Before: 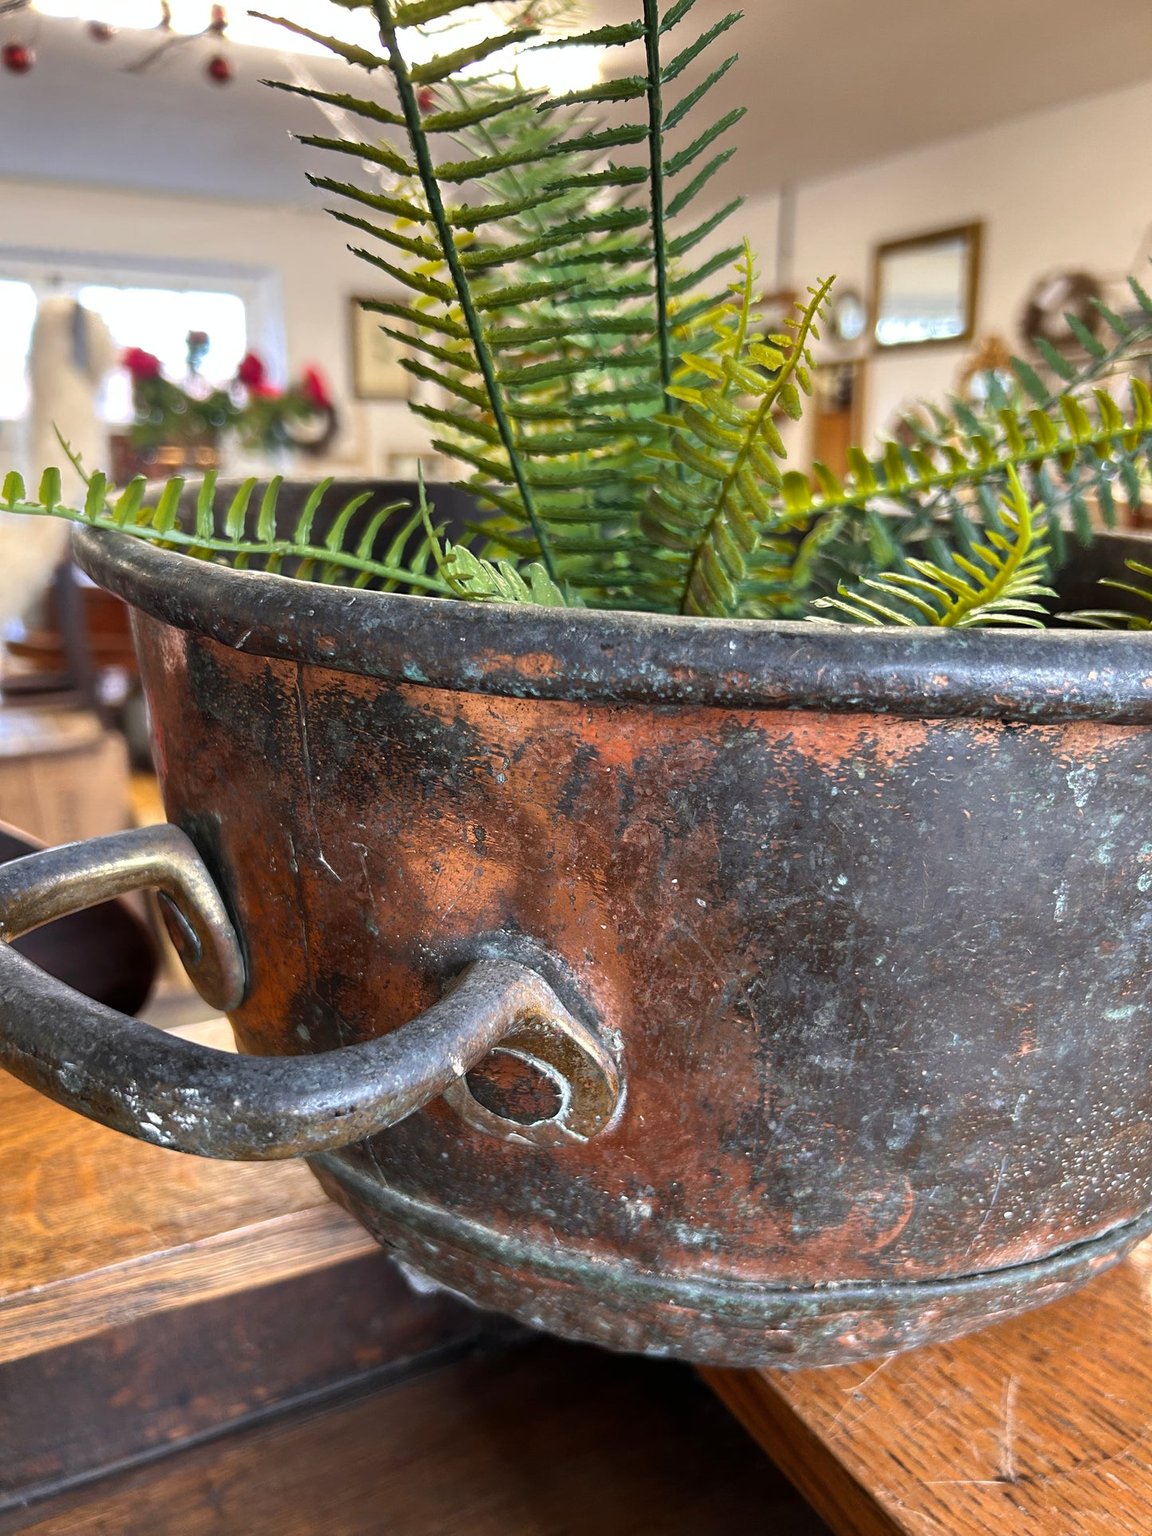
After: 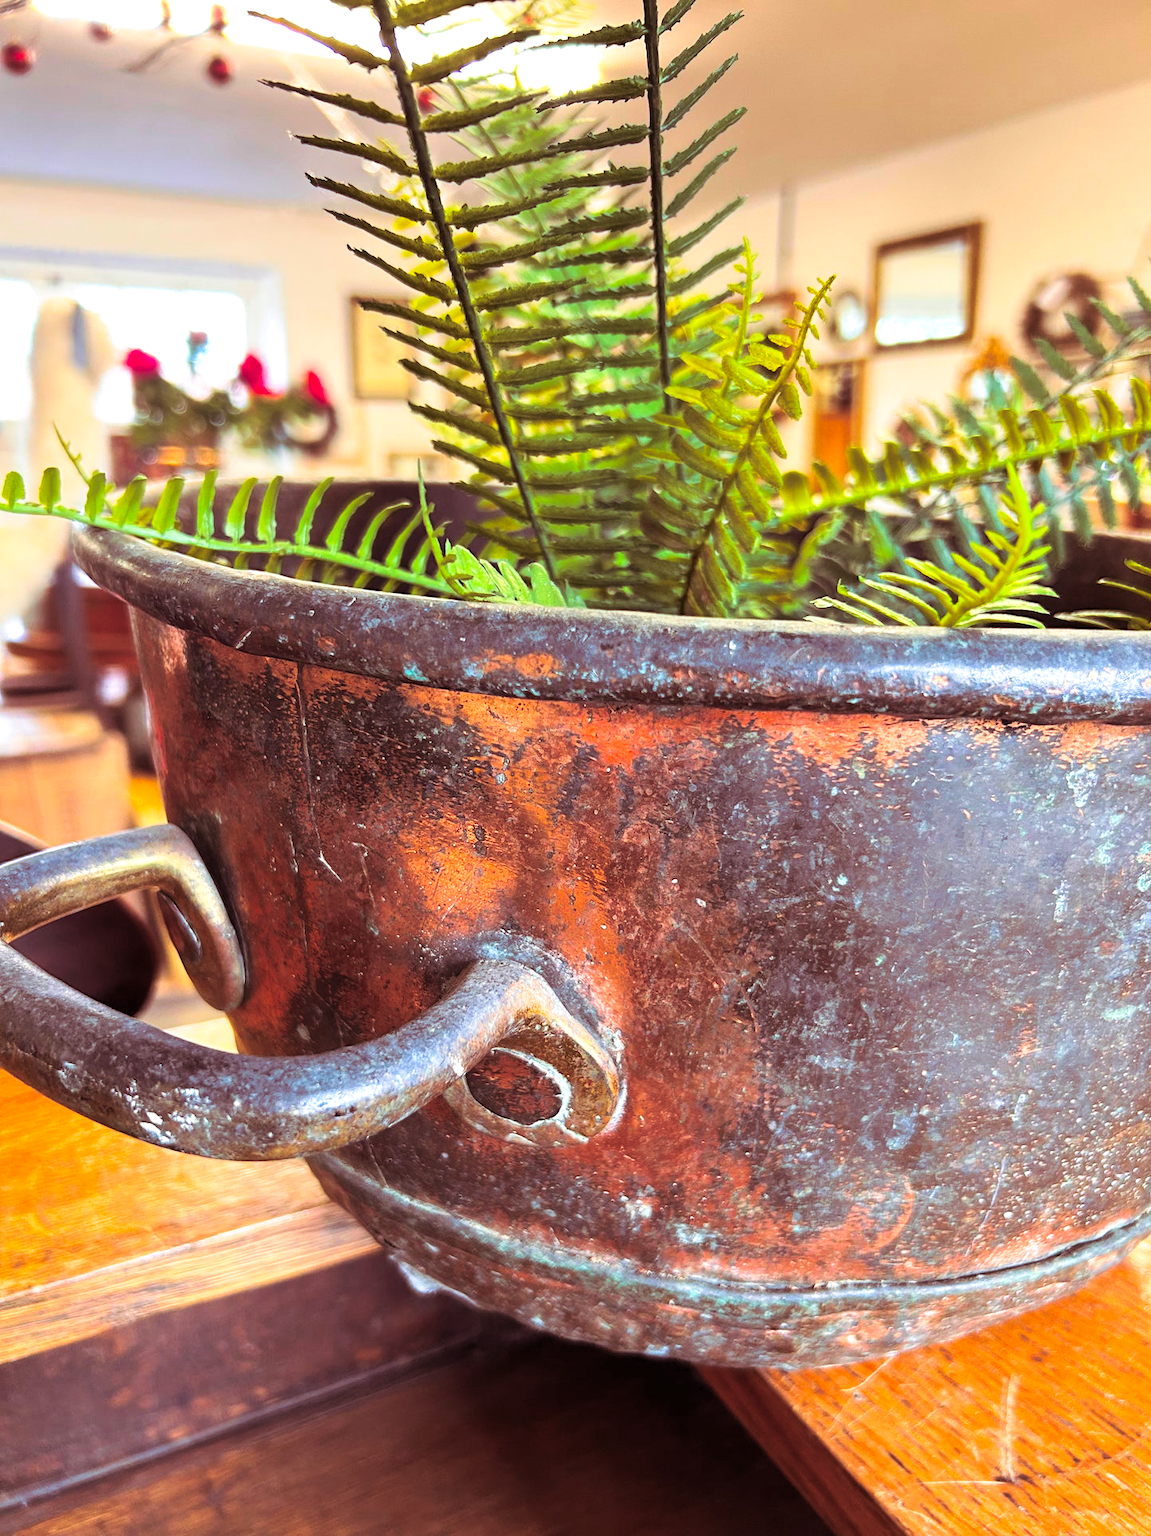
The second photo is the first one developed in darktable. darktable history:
contrast brightness saturation: contrast 0.2, brightness 0.2, saturation 0.8
split-toning: on, module defaults
exposure: exposure 0.217 EV, compensate highlight preservation false
